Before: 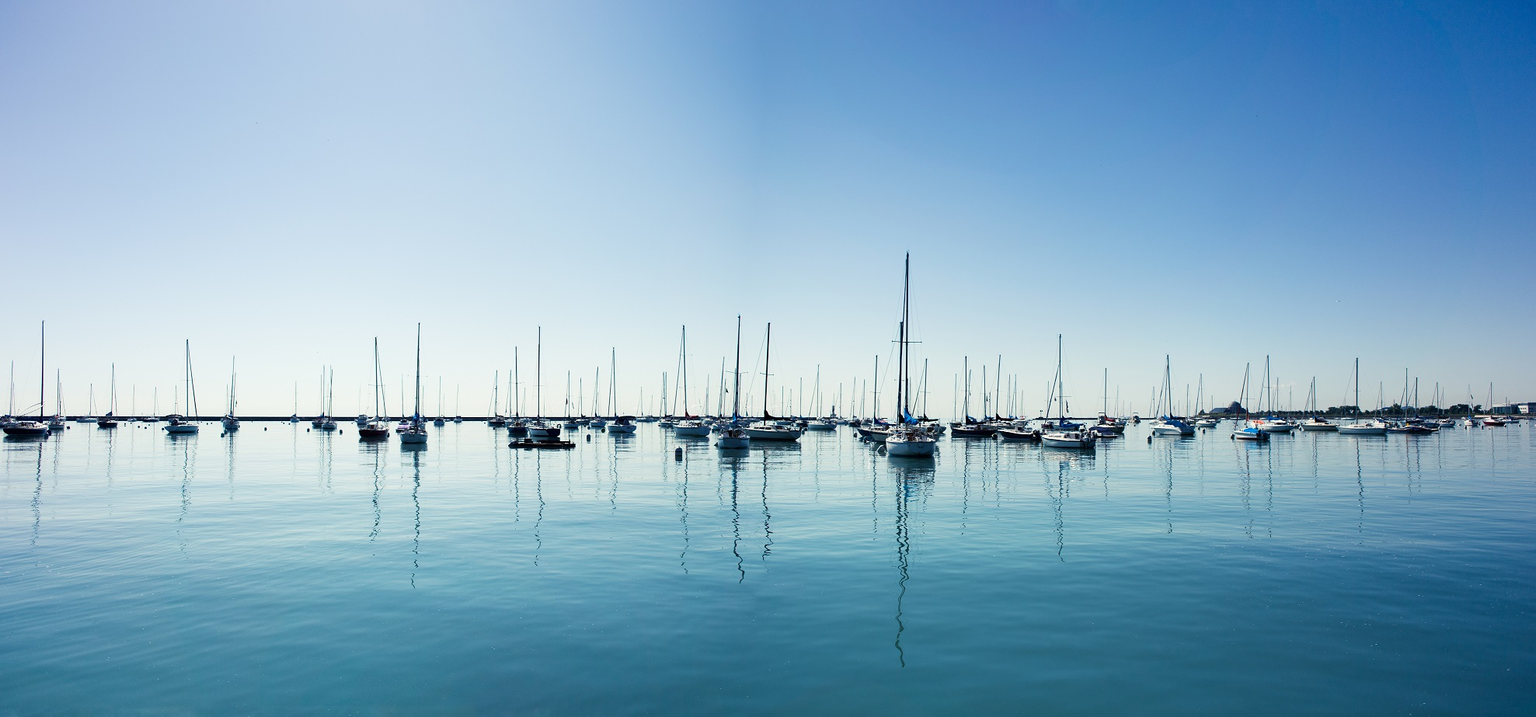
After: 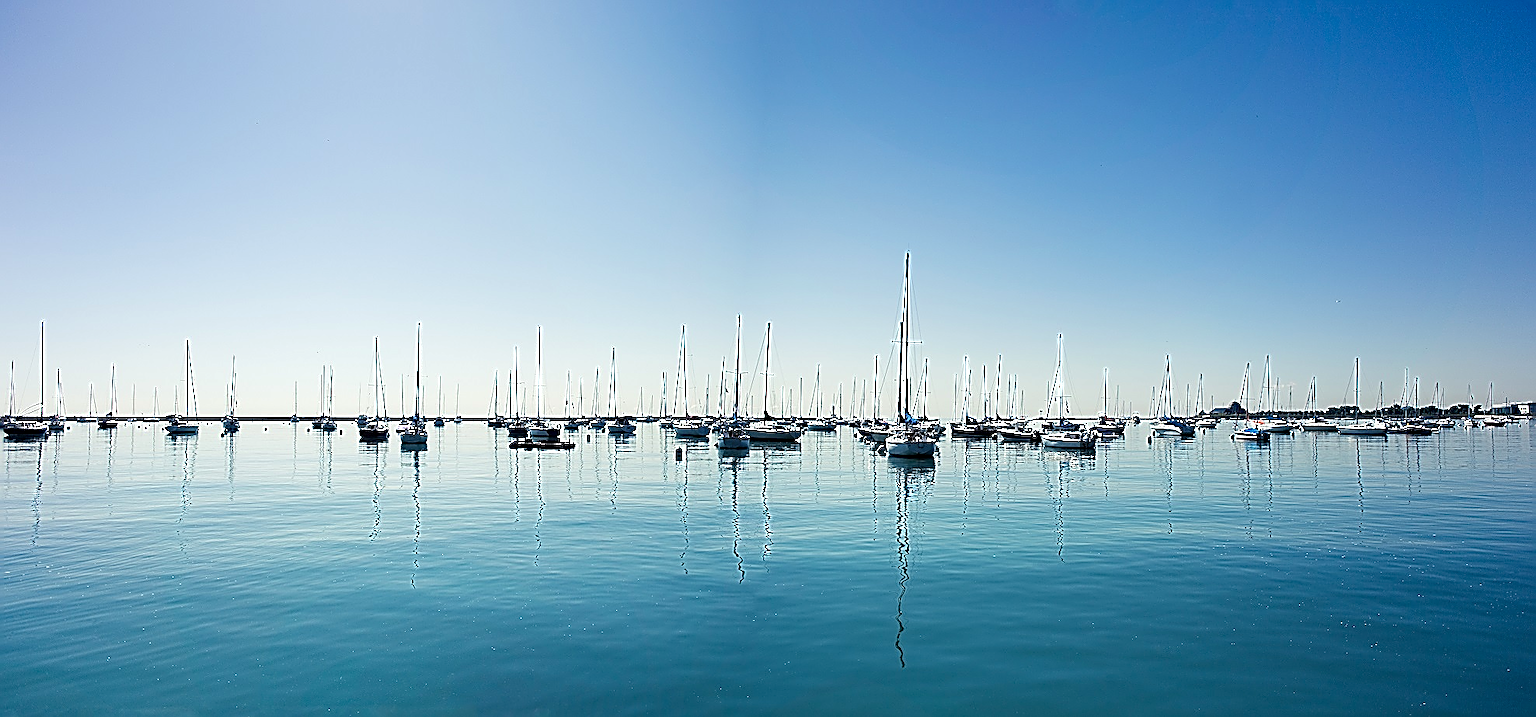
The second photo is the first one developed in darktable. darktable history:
haze removal: compatibility mode true, adaptive false
sharpen: amount 2
